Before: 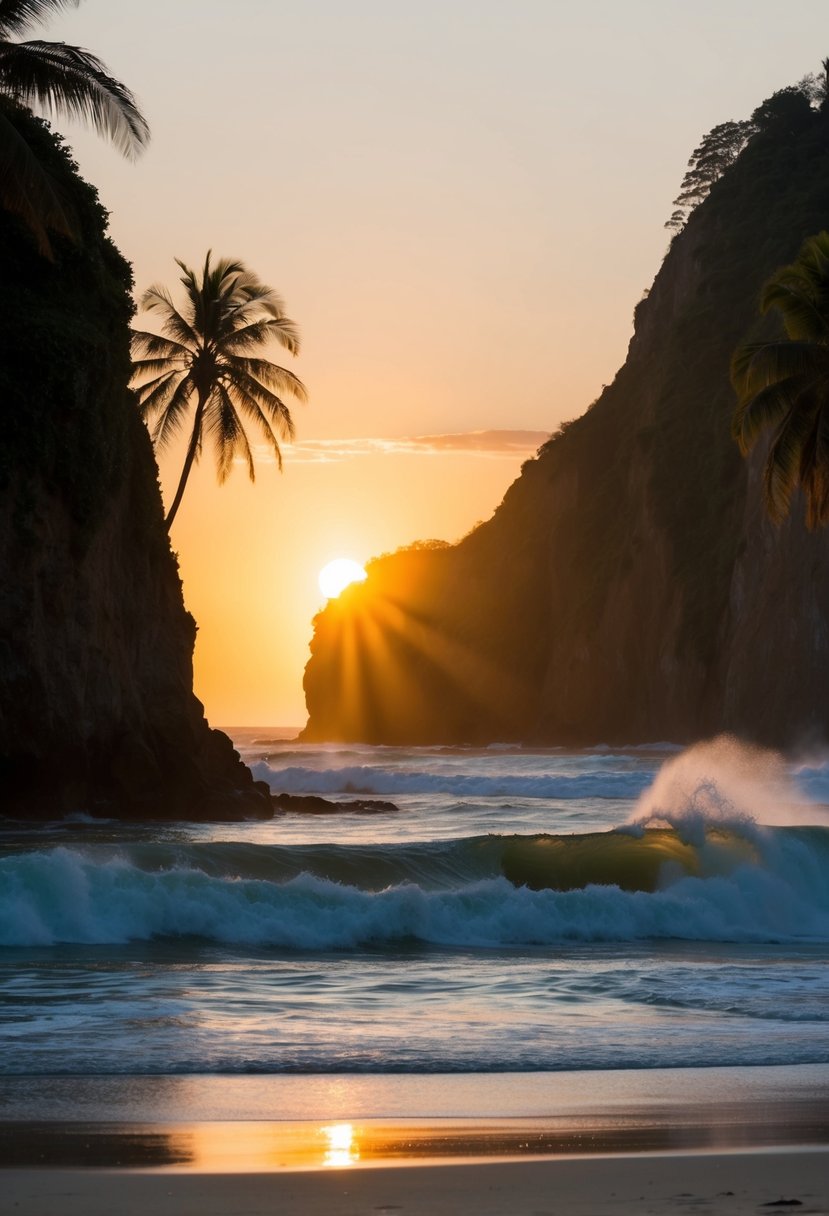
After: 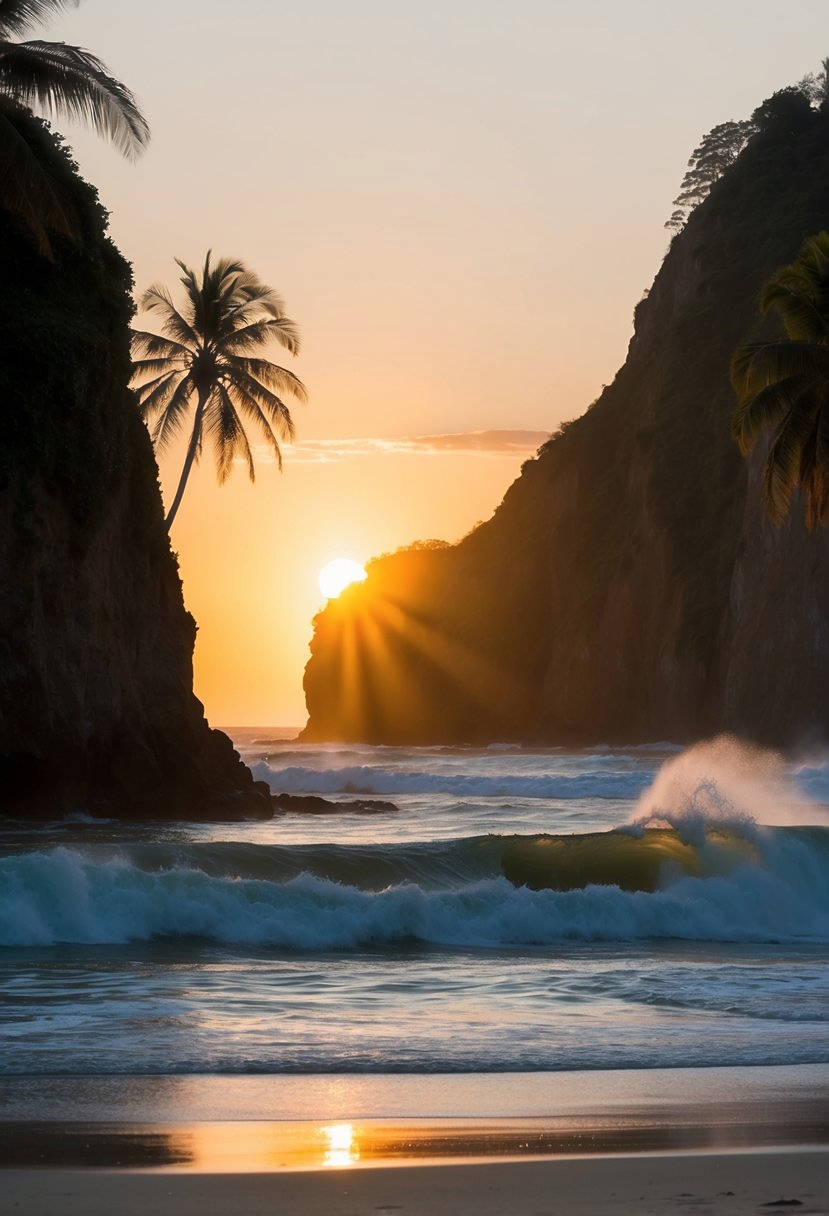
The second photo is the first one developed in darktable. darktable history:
haze removal: strength -0.1, adaptive false
sharpen: amount 0.2
